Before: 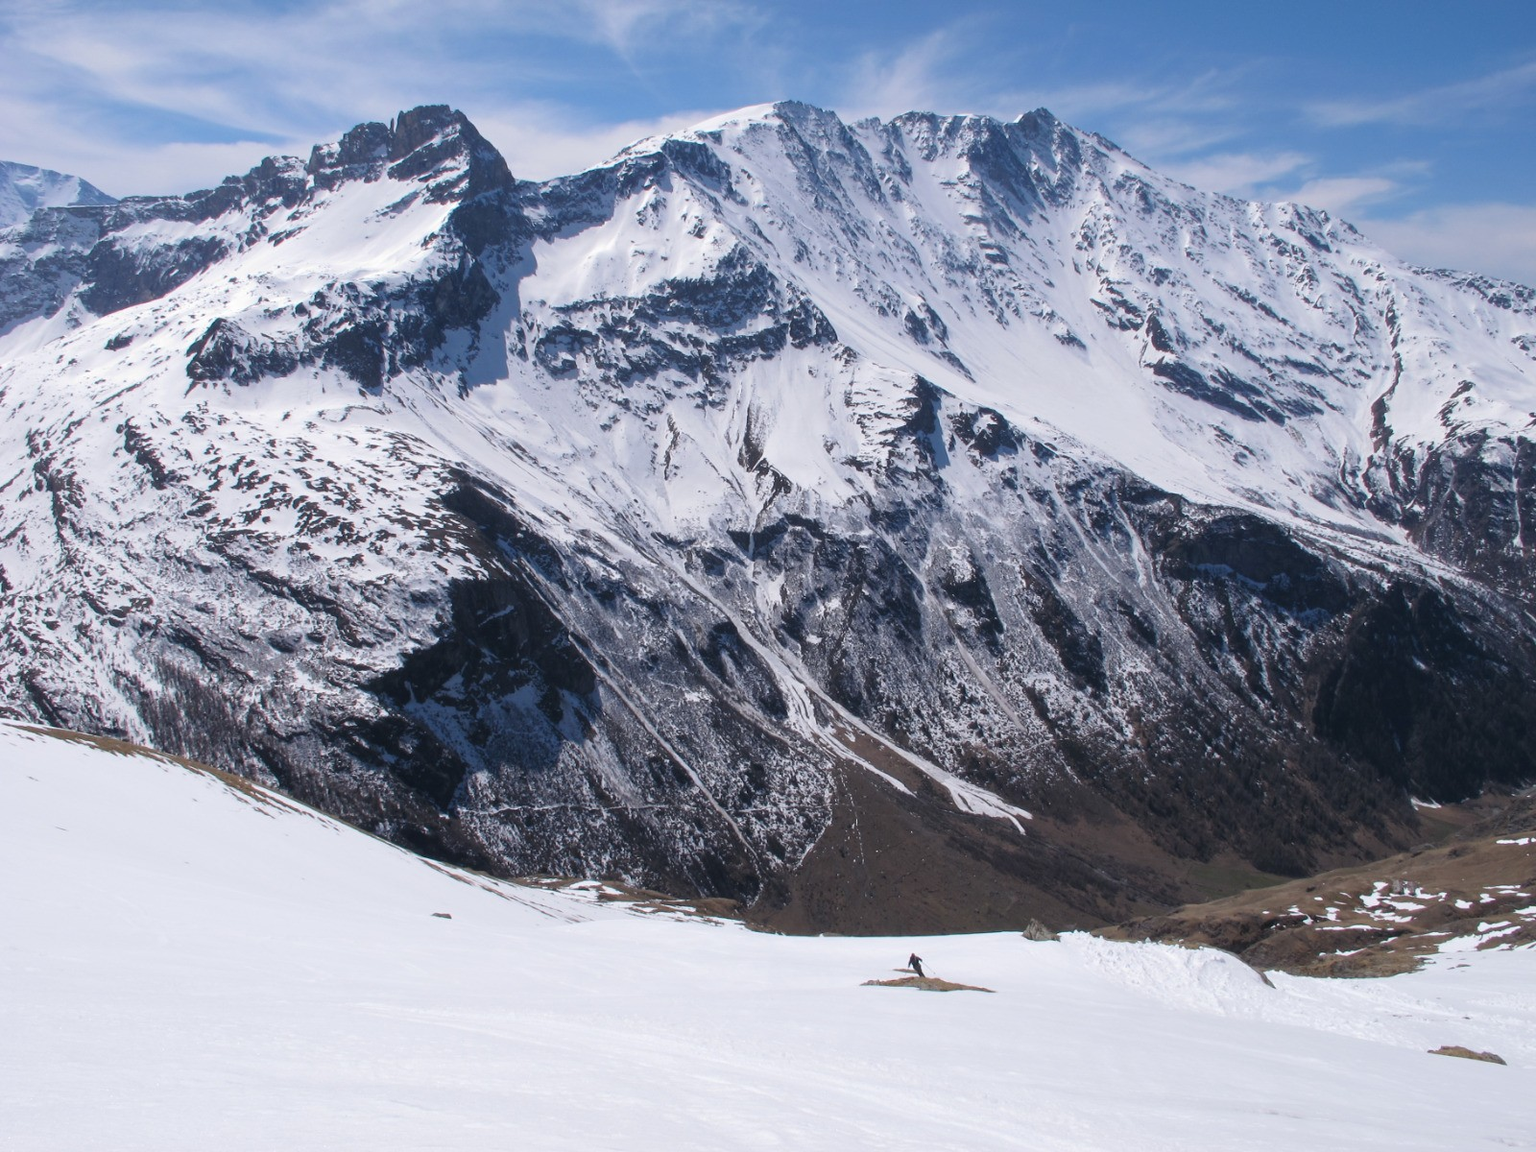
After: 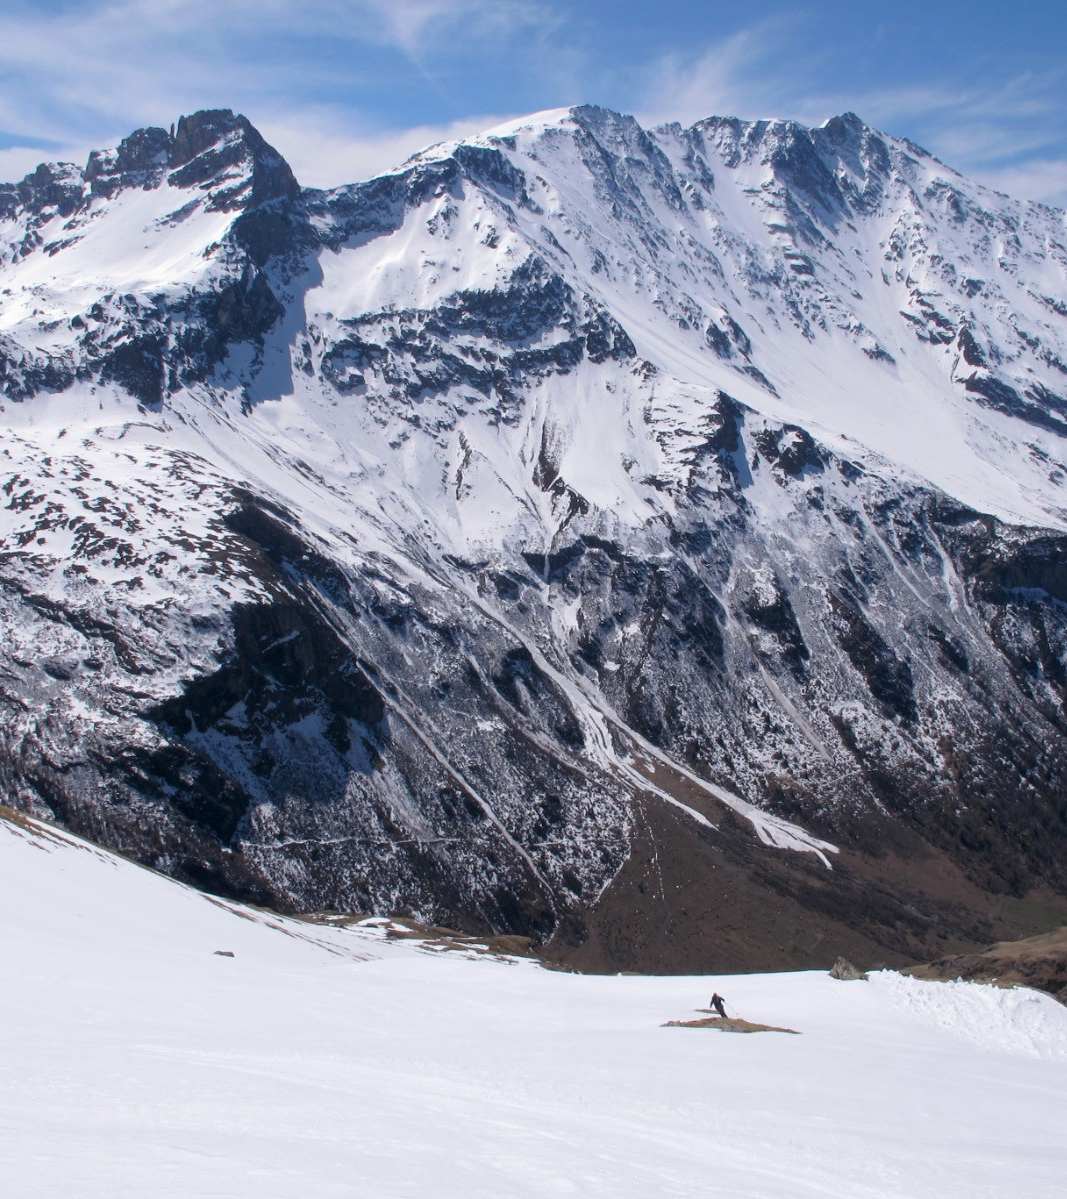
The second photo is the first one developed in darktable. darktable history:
exposure: black level correction 0.005, exposure 0.005 EV, compensate highlight preservation false
crop and rotate: left 14.848%, right 18.425%
tone equalizer: on, module defaults
